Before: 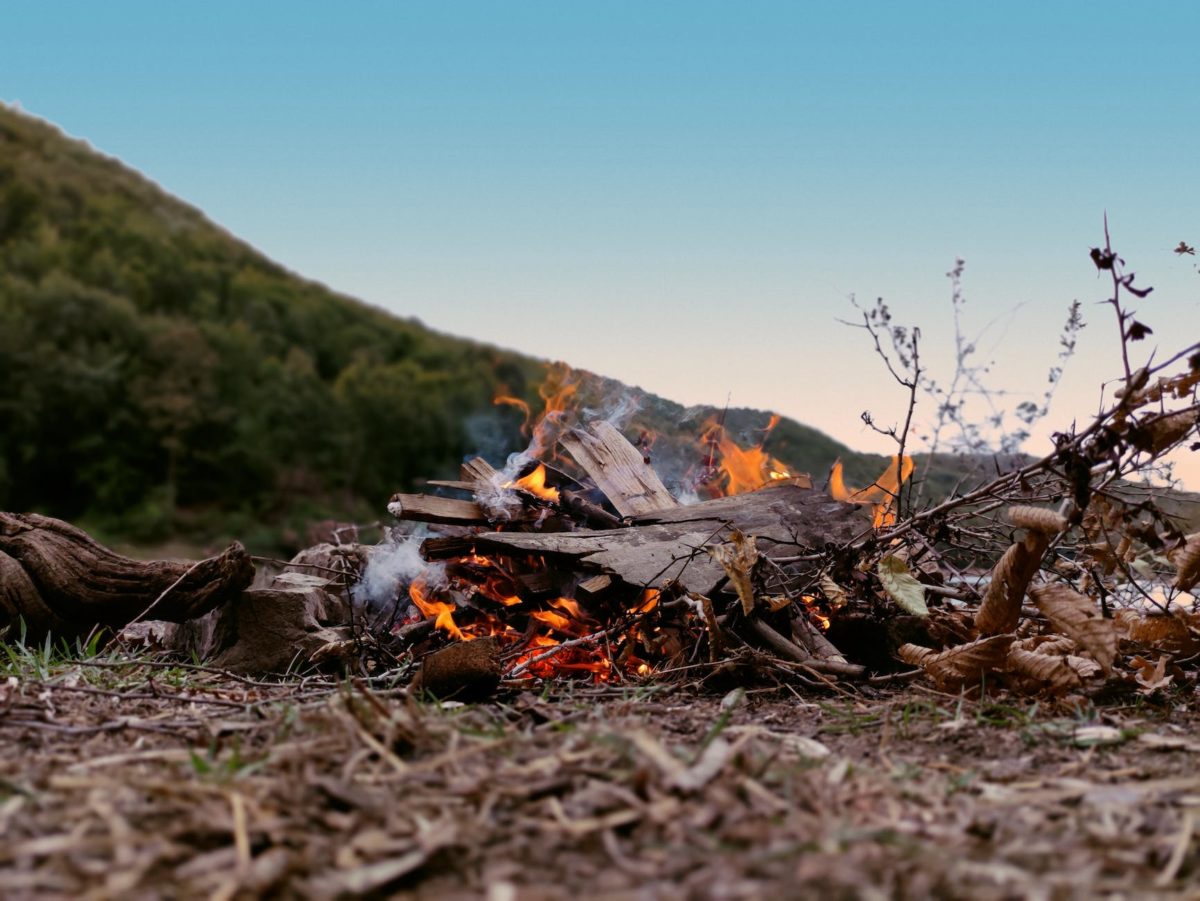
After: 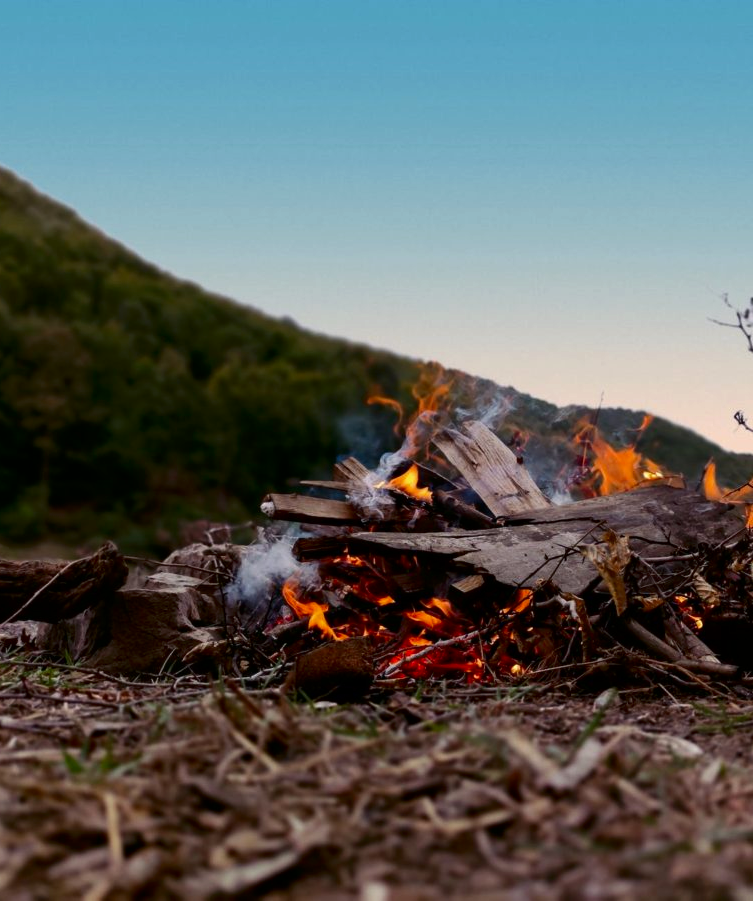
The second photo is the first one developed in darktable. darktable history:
crop: left 10.644%, right 26.528%
contrast brightness saturation: contrast 0.07, brightness -0.14, saturation 0.11
